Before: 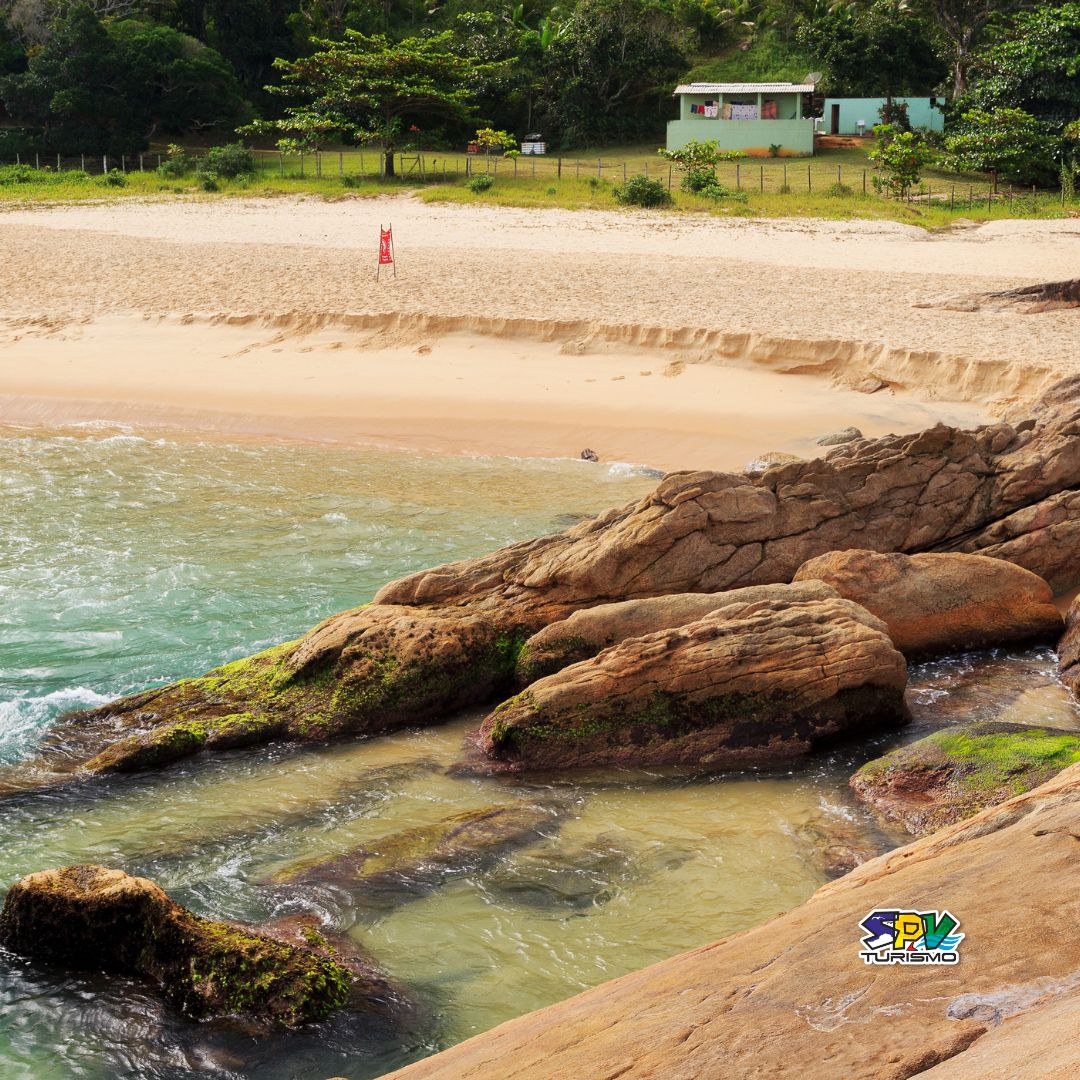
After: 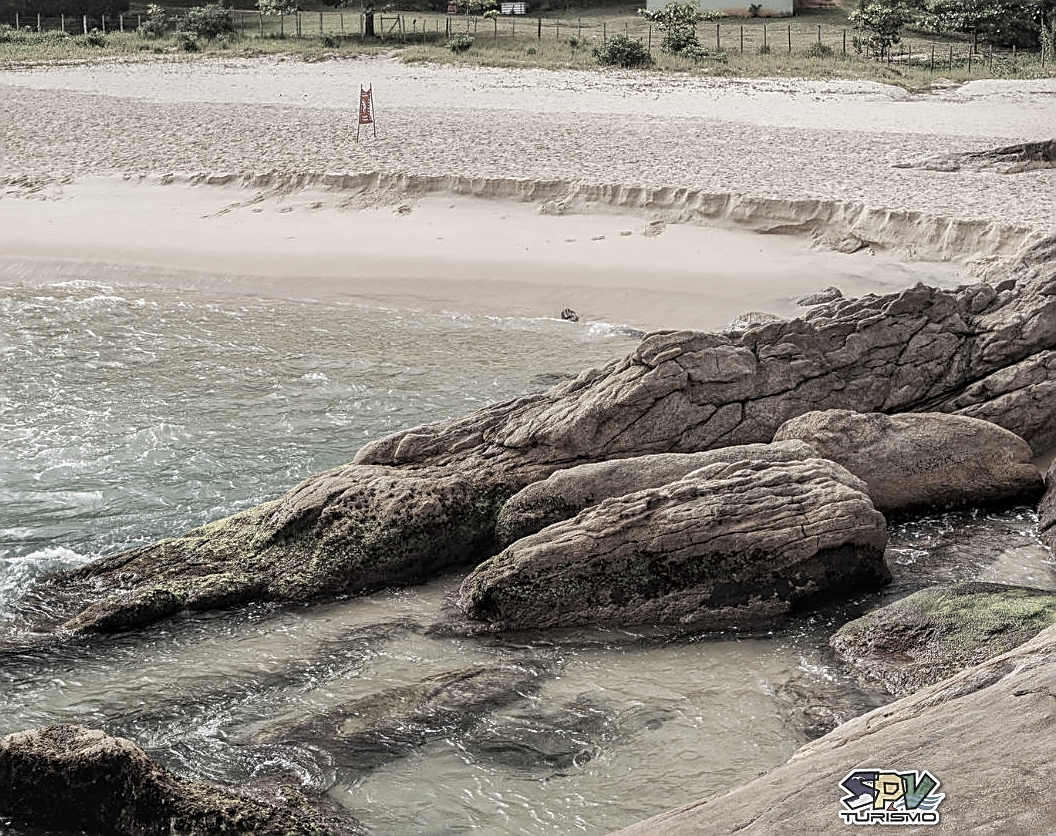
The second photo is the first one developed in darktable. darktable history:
local contrast: highlights 2%, shadows 1%, detail 134%
sharpen: amount 0.991
crop and rotate: left 1.899%, top 12.985%, right 0.236%, bottom 9.573%
color correction: highlights b* -0.005, saturation 0.237
